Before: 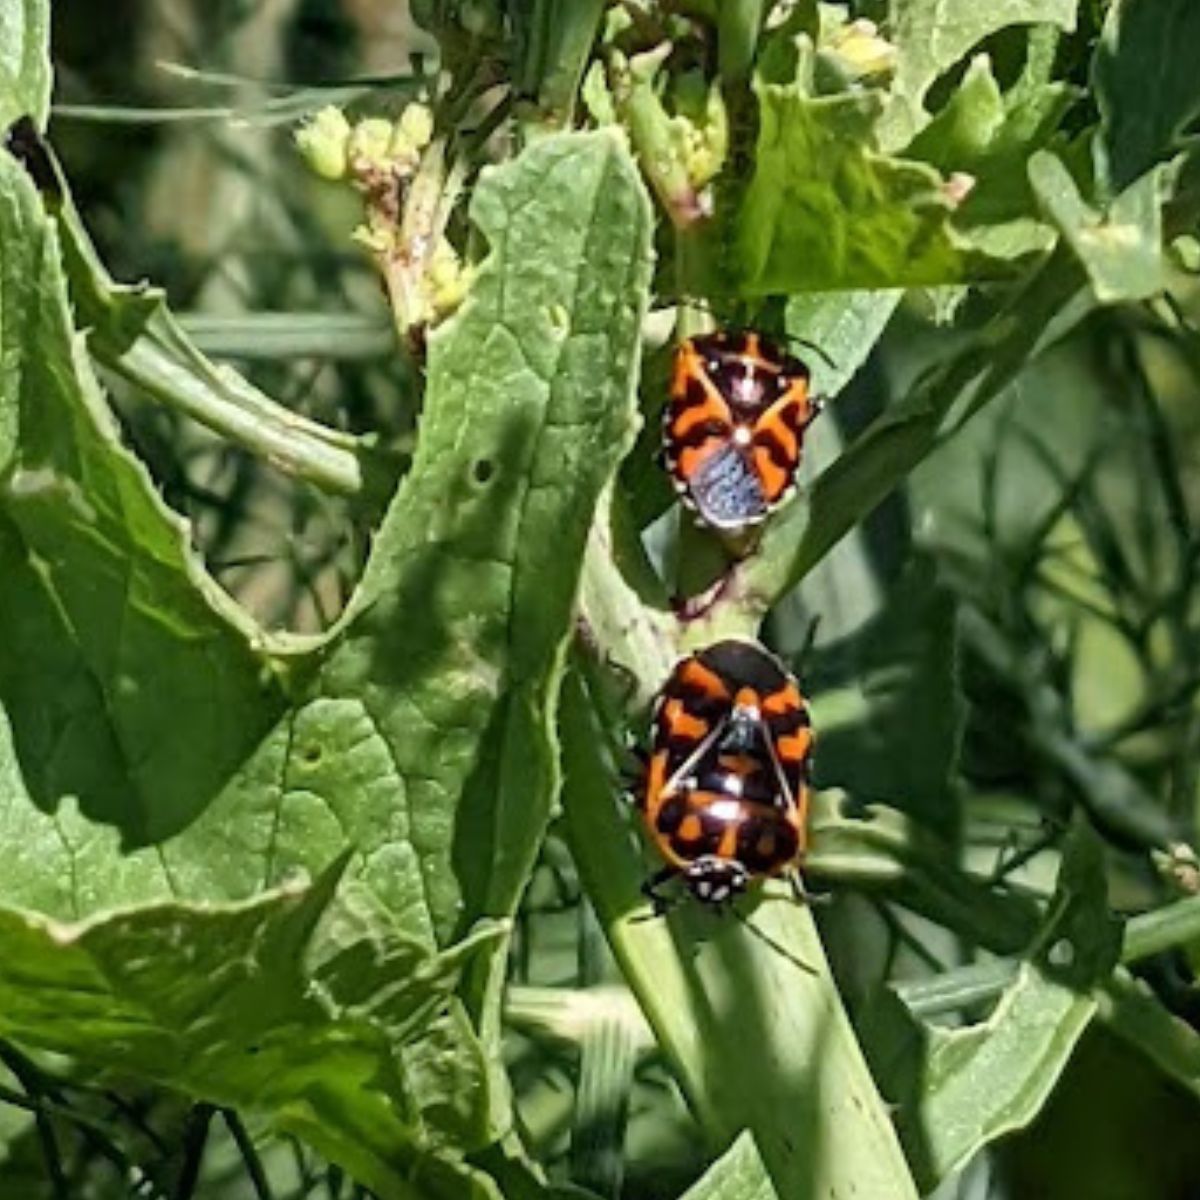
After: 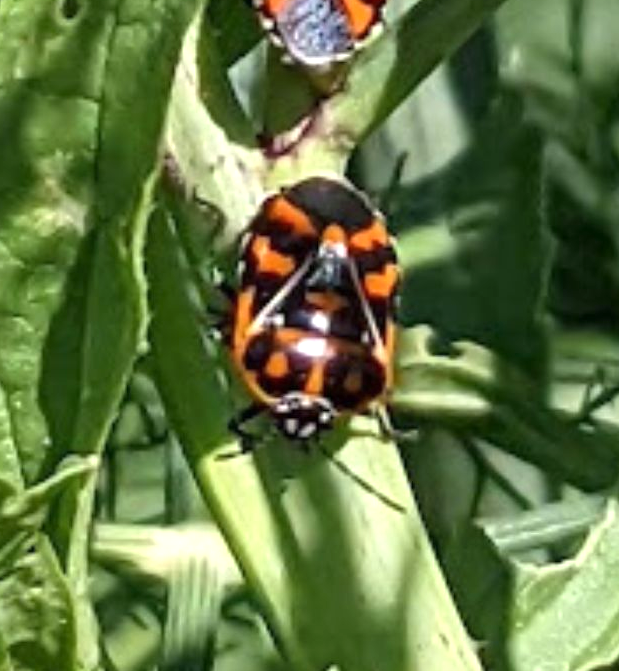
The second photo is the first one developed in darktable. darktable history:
crop: left 34.497%, top 38.631%, right 13.839%, bottom 5.37%
exposure: exposure 0.372 EV, compensate highlight preservation false
